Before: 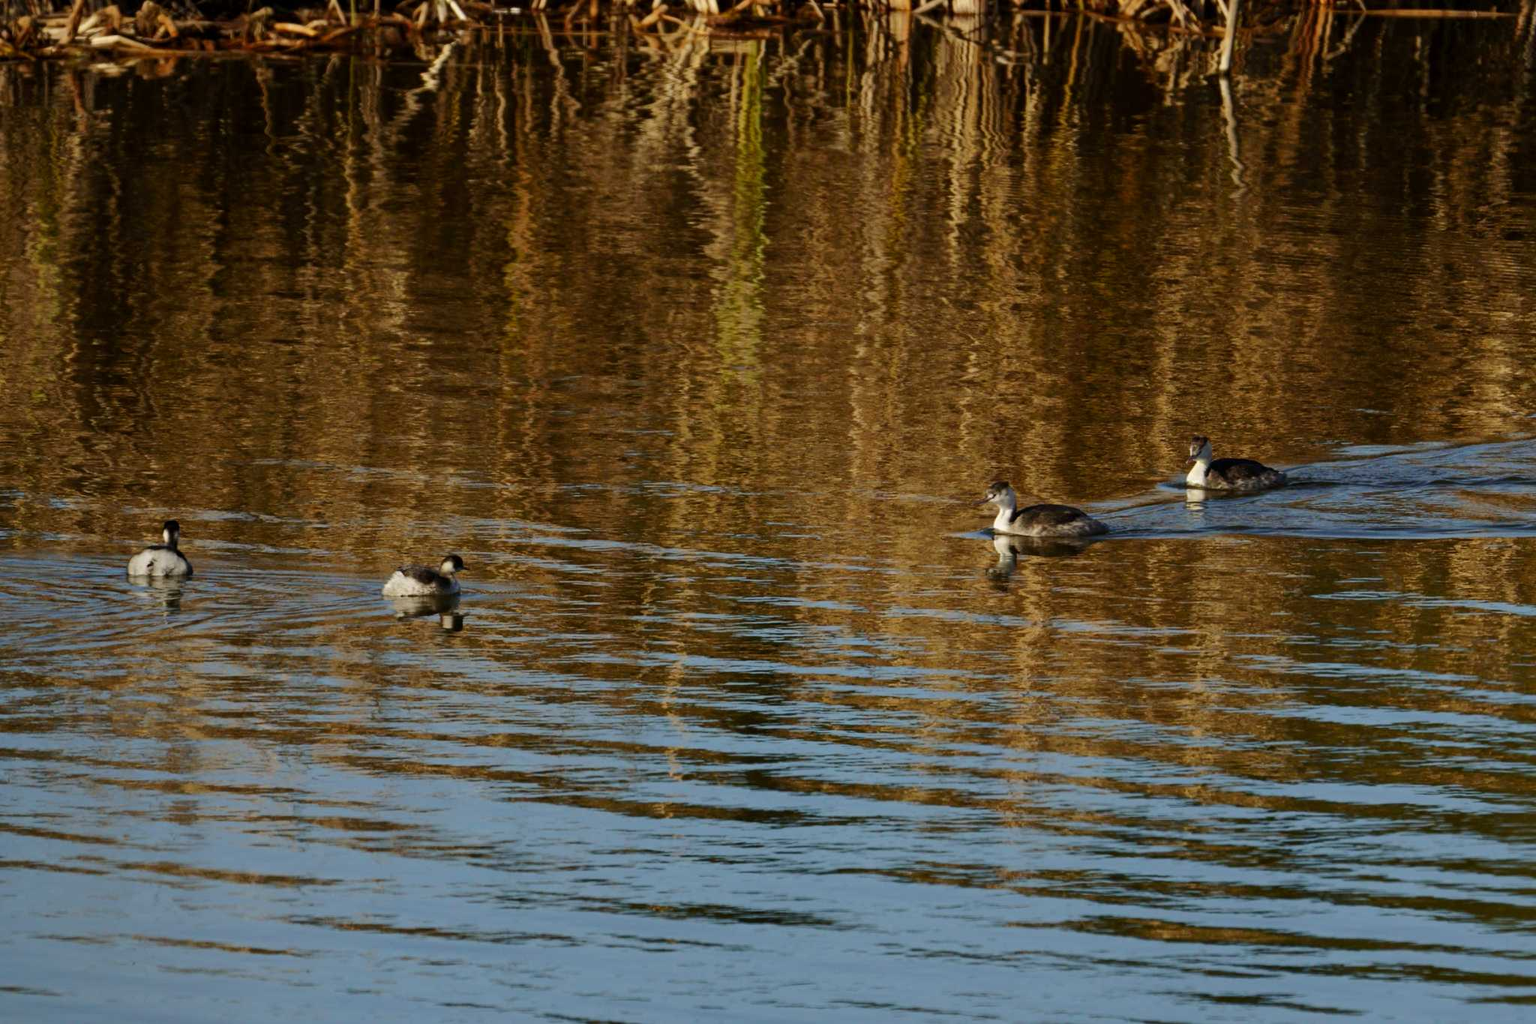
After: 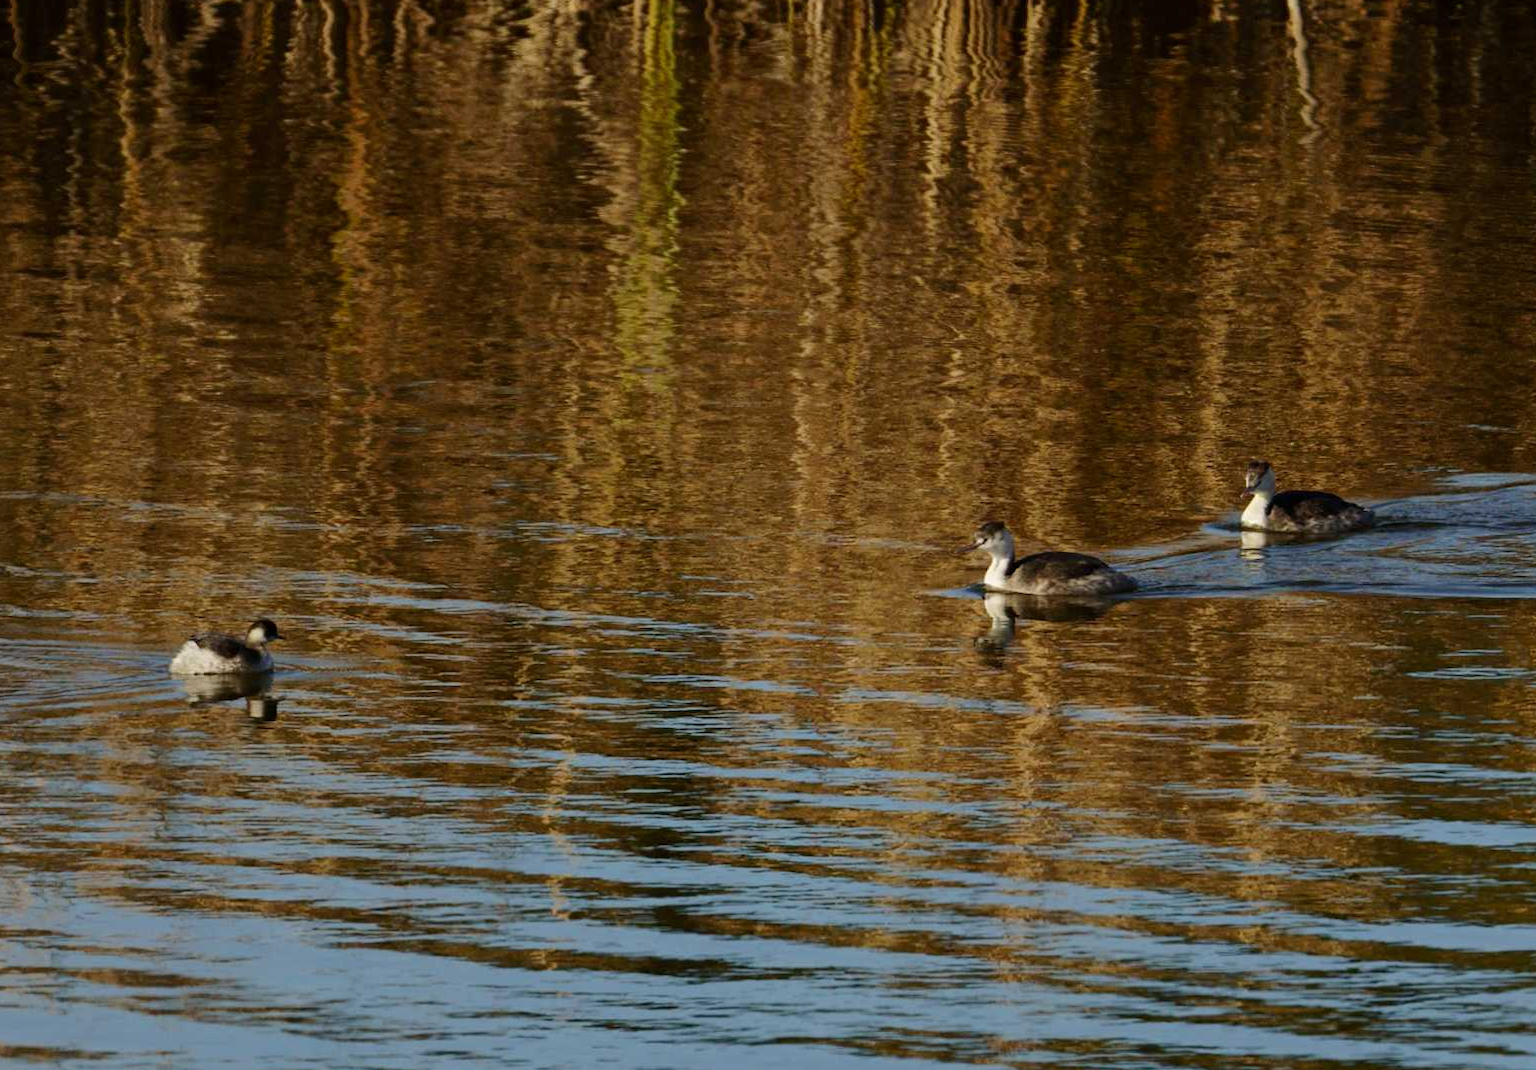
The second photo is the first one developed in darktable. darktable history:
crop: left 16.648%, top 8.808%, right 8.259%, bottom 12.662%
